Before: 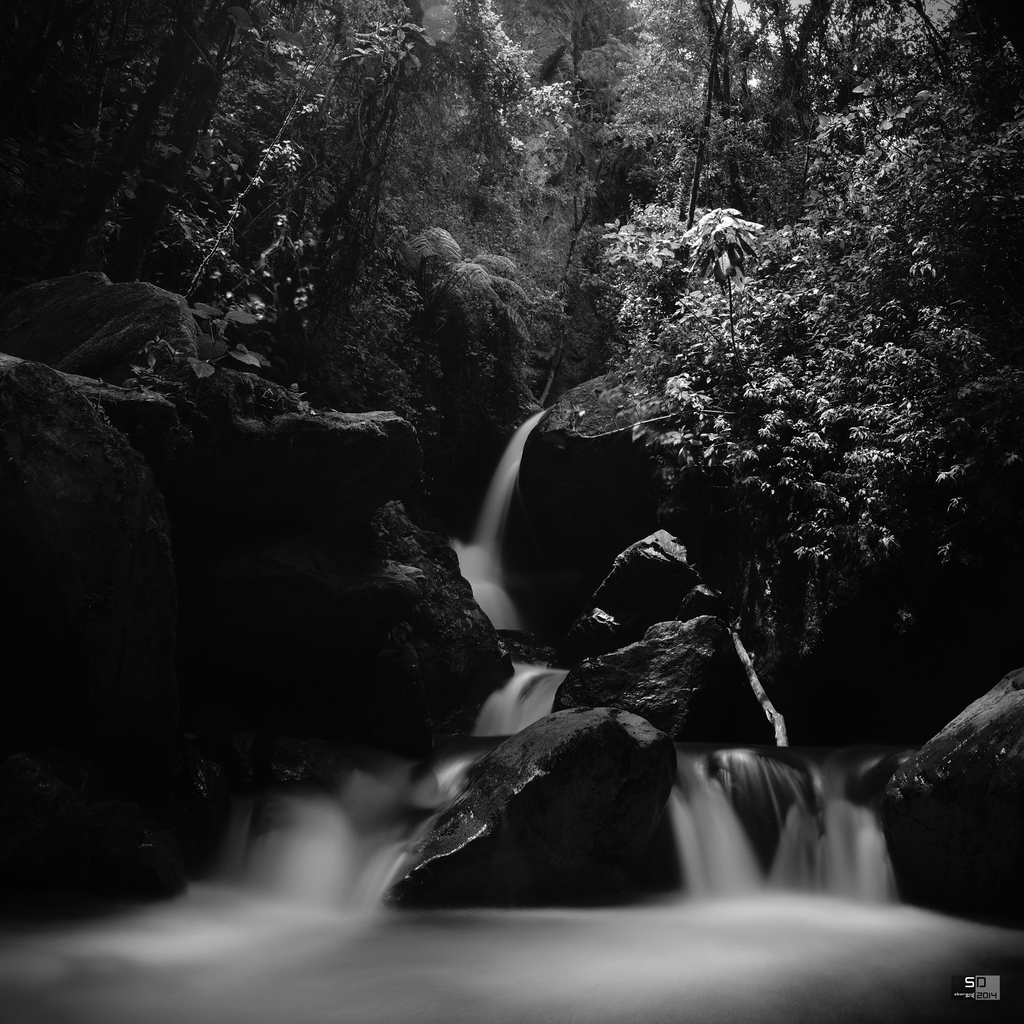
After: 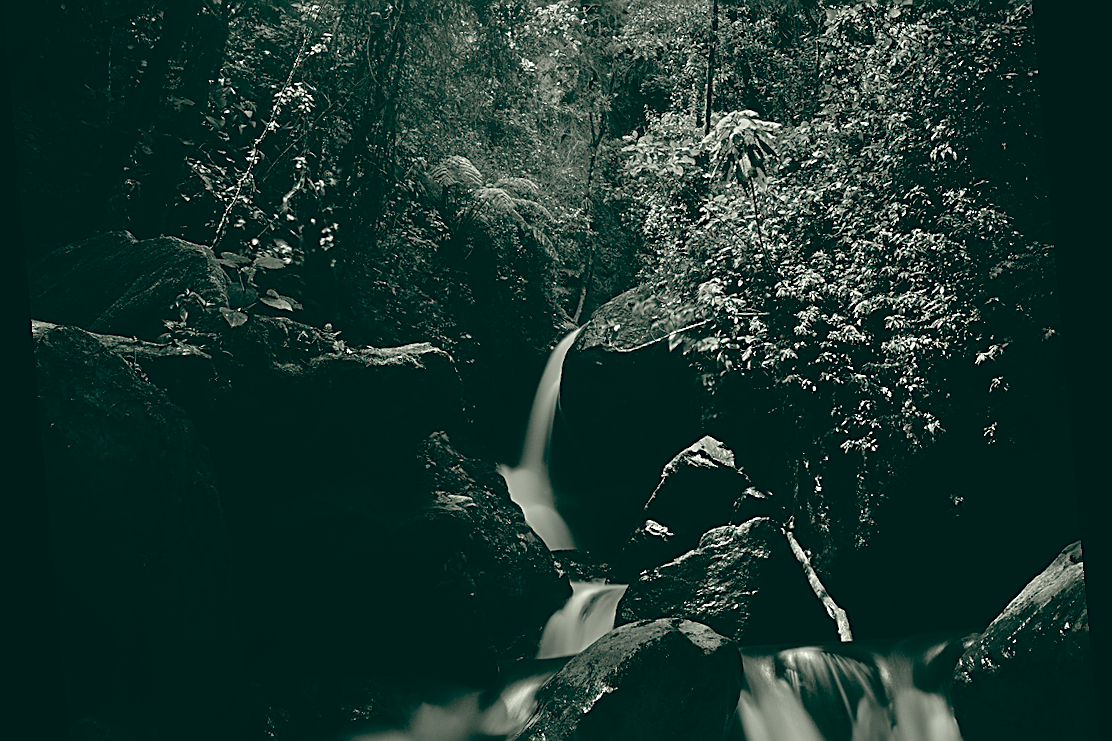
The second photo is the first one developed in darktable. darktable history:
rotate and perspective: rotation -5.2°, automatic cropping off
tone equalizer: -7 EV 0.15 EV, -6 EV 0.6 EV, -5 EV 1.15 EV, -4 EV 1.33 EV, -3 EV 1.15 EV, -2 EV 0.6 EV, -1 EV 0.15 EV, mask exposure compensation -0.5 EV
color balance: lift [1.005, 0.99, 1.007, 1.01], gamma [1, 1.034, 1.032, 0.966], gain [0.873, 1.055, 1.067, 0.933]
crop: top 11.166%, bottom 22.168%
white balance: red 0.988, blue 1.017
sharpen: amount 0.901
graduated density: rotation -0.352°, offset 57.64
